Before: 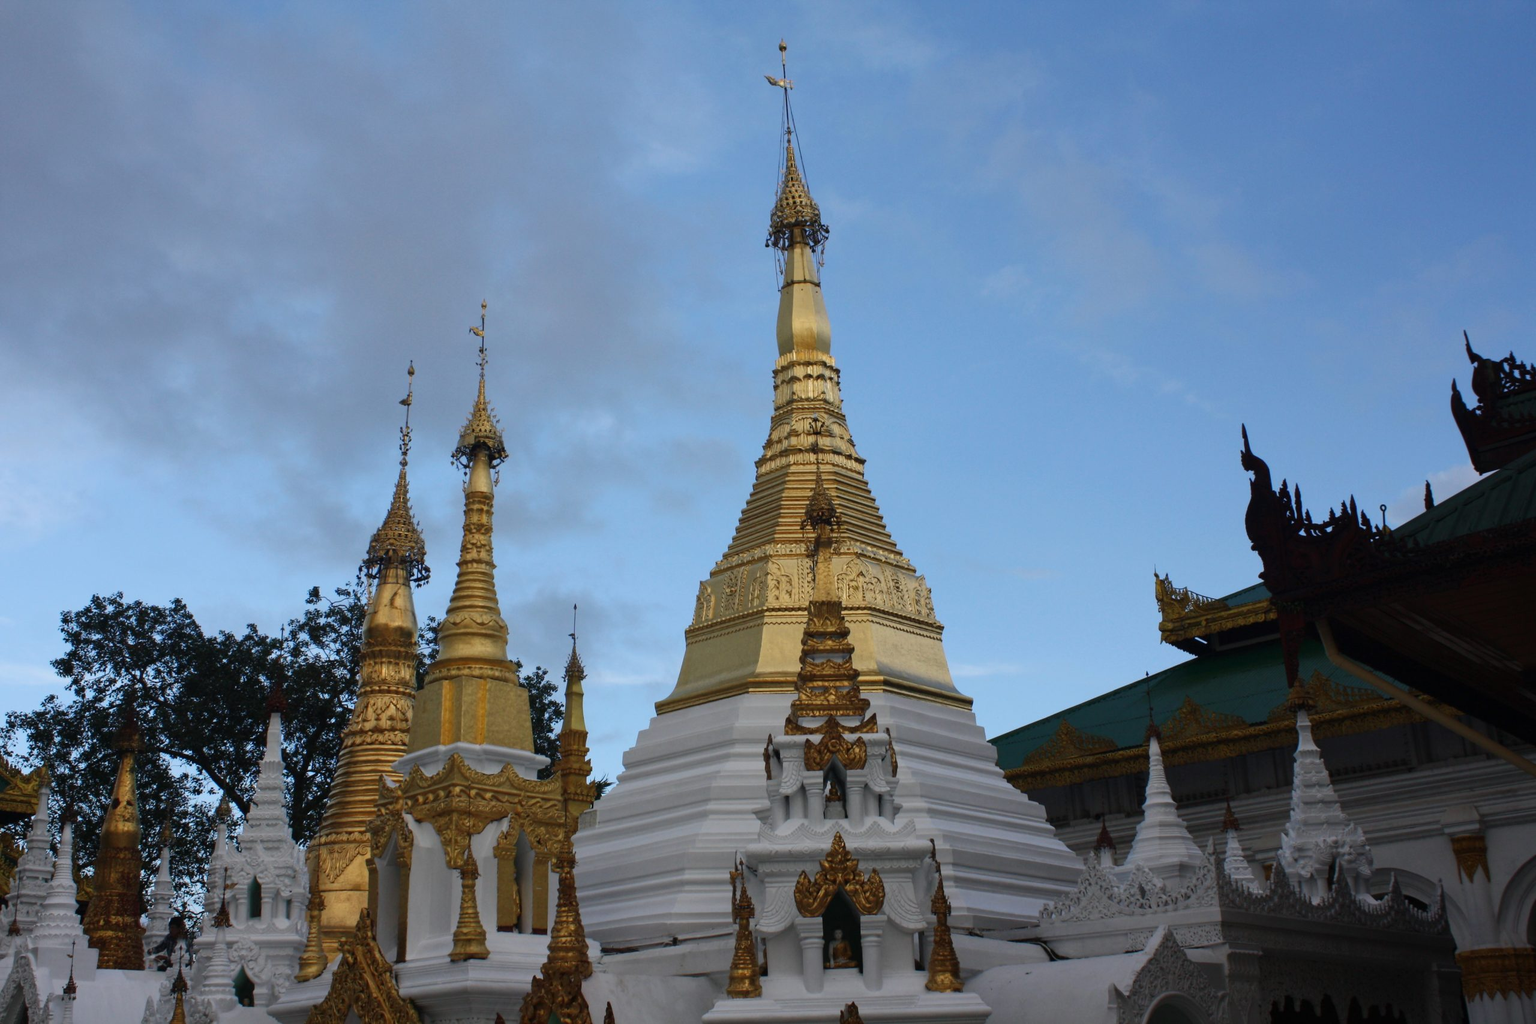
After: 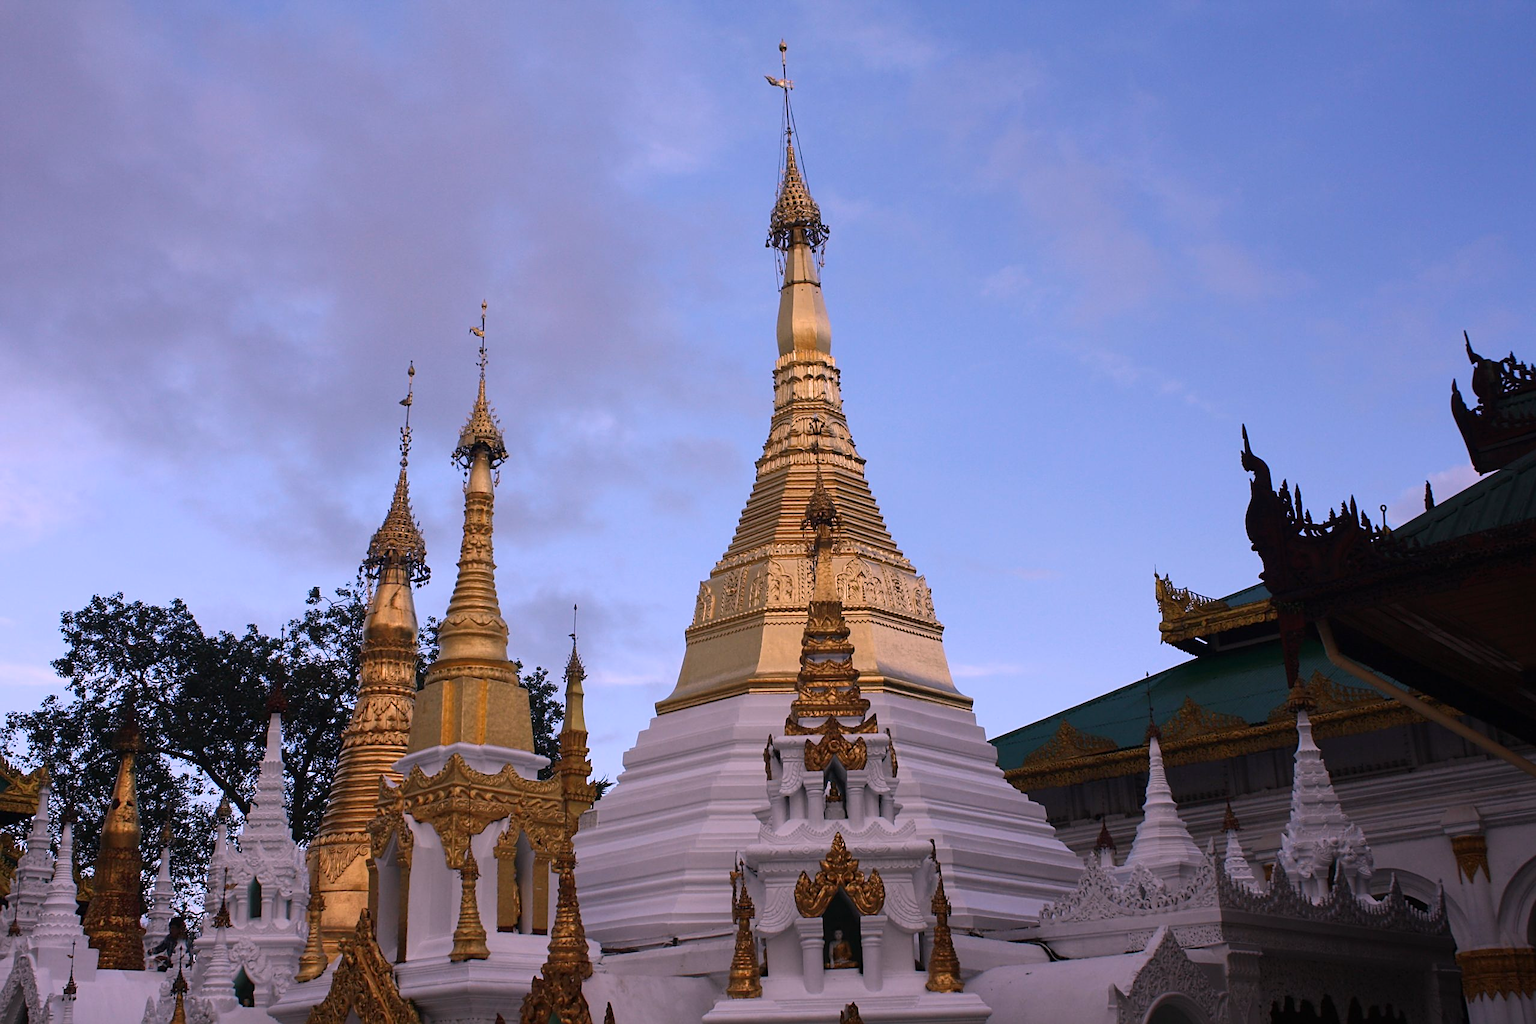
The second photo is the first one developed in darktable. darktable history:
sharpen: on, module defaults
white balance: red 1.188, blue 1.11
